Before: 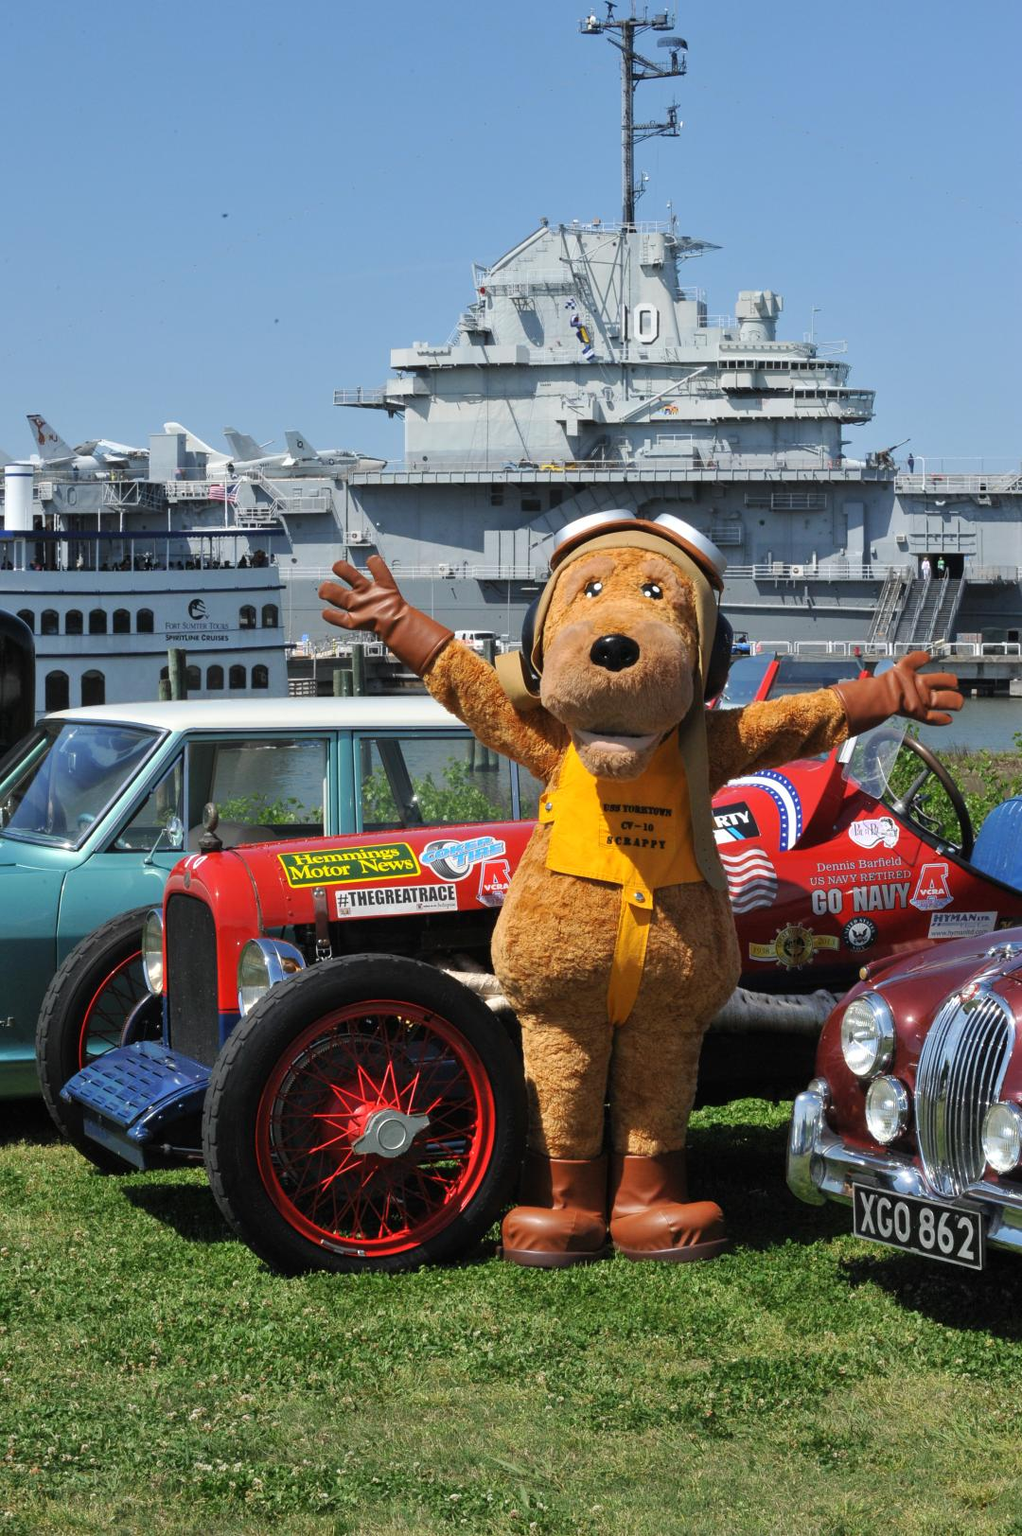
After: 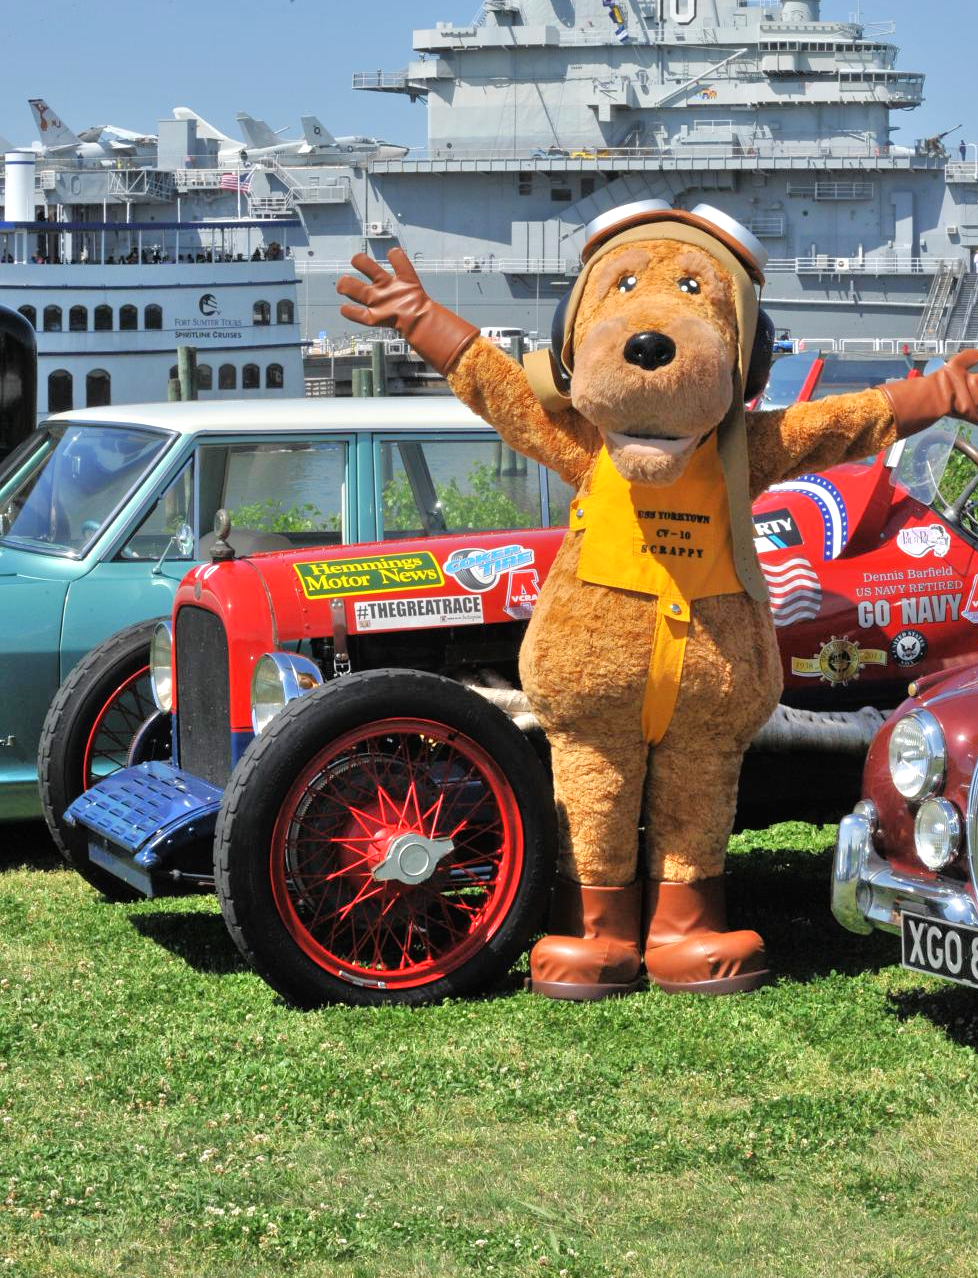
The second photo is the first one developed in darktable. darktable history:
crop: top 20.916%, right 9.437%, bottom 0.316%
tone equalizer: -7 EV 0.15 EV, -6 EV 0.6 EV, -5 EV 1.15 EV, -4 EV 1.33 EV, -3 EV 1.15 EV, -2 EV 0.6 EV, -1 EV 0.15 EV, mask exposure compensation -0.5 EV
